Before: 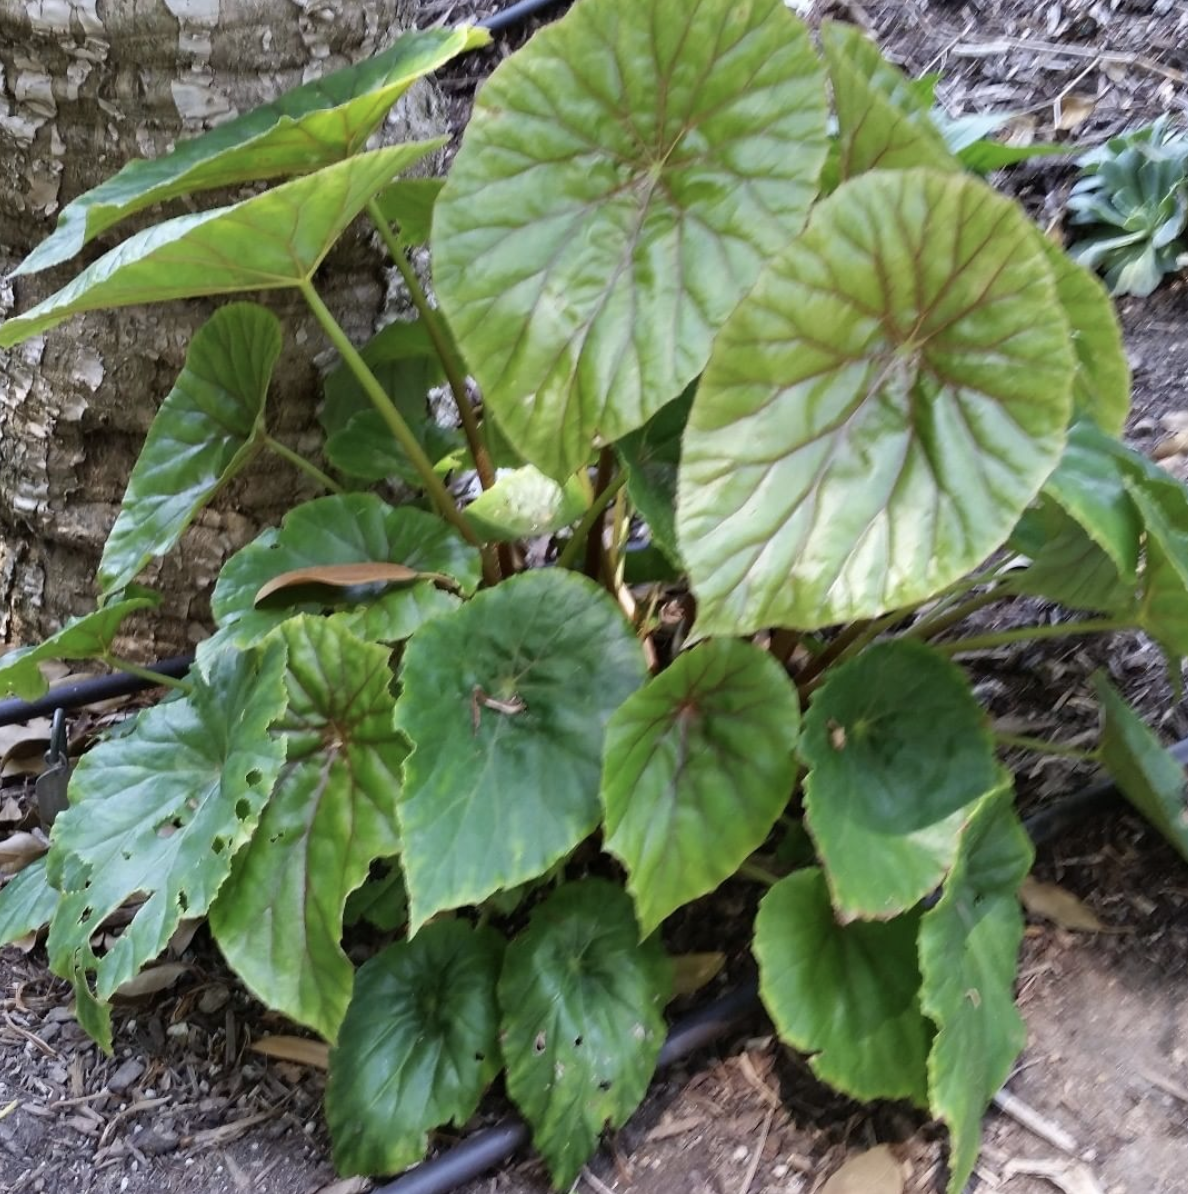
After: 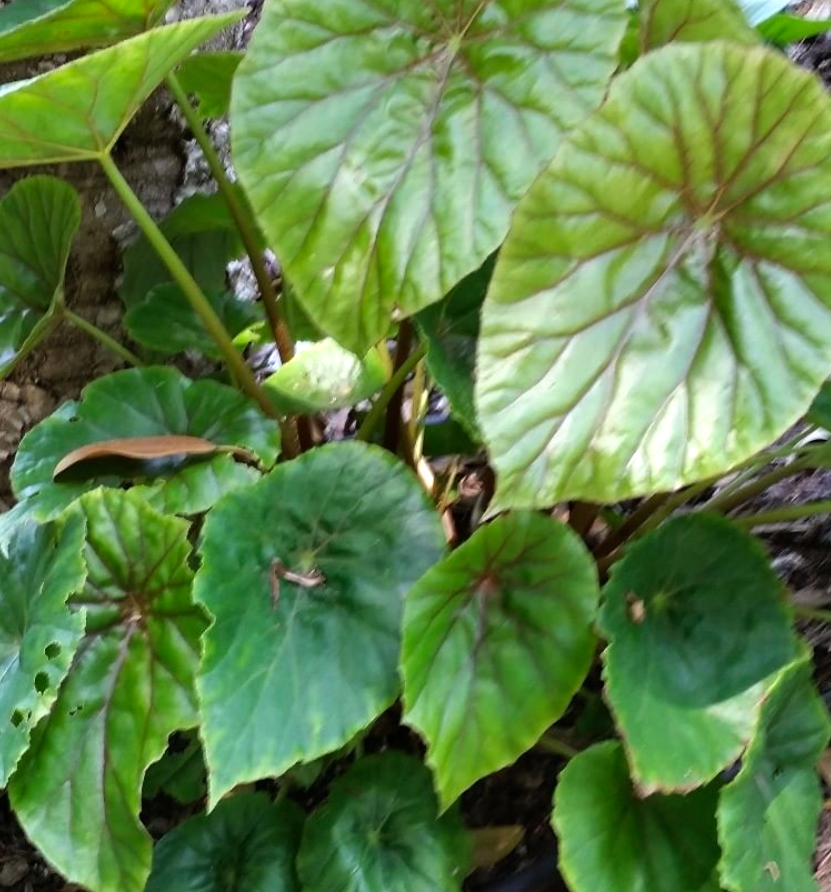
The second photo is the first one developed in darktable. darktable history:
color balance: contrast 10%
crop and rotate: left 17.046%, top 10.659%, right 12.989%, bottom 14.553%
